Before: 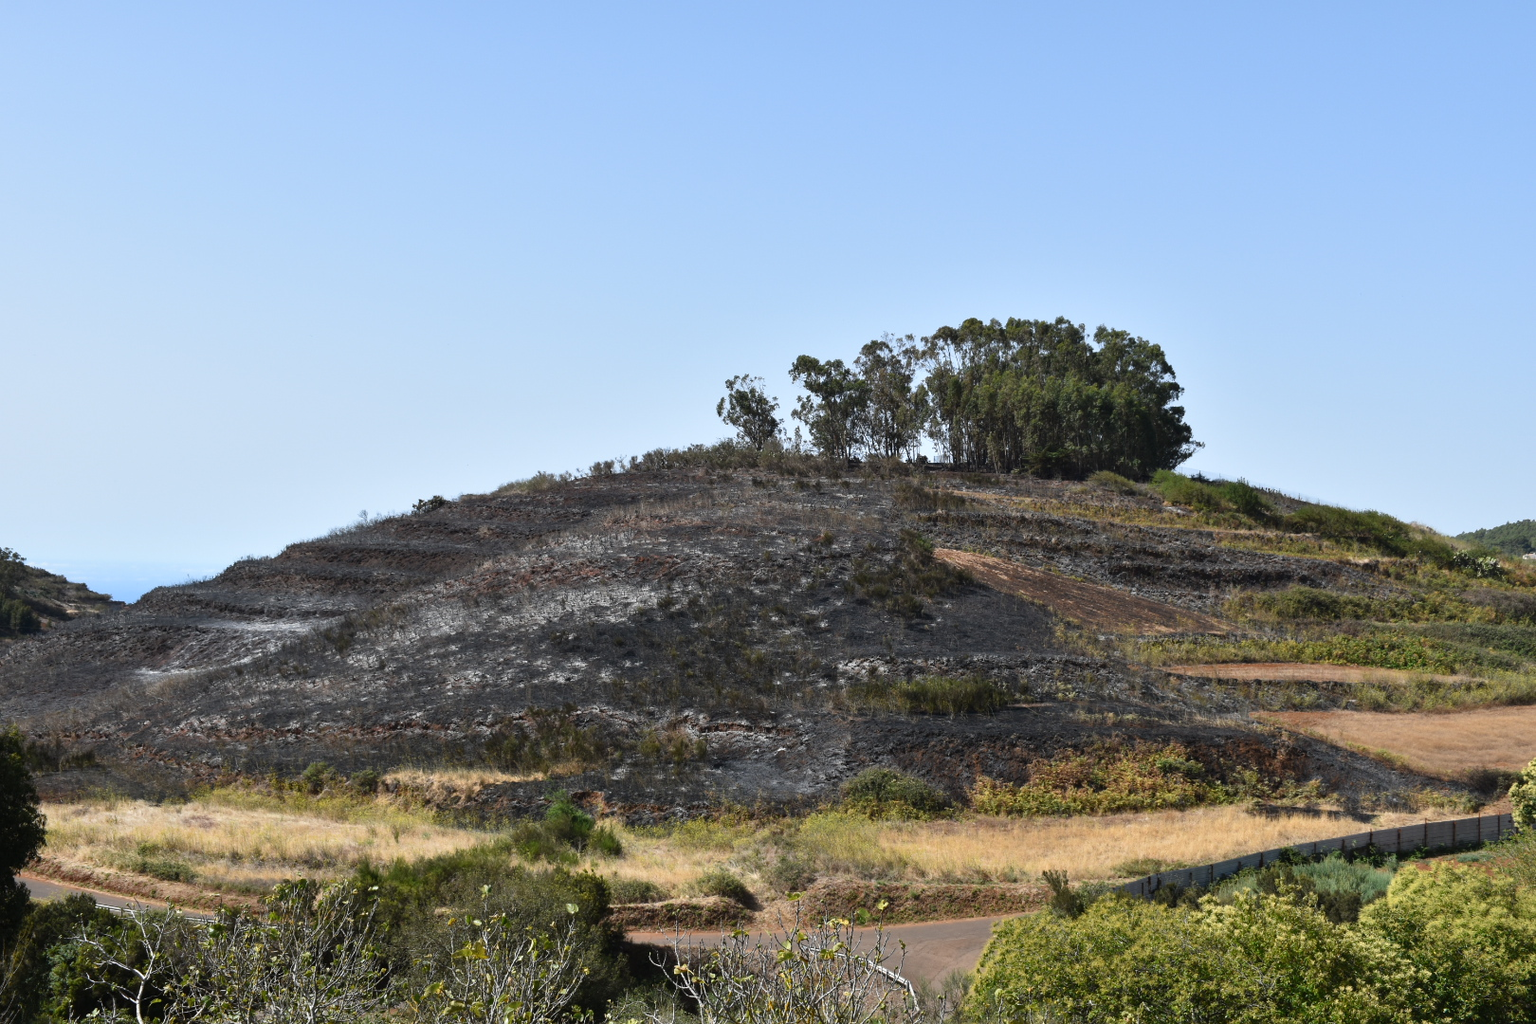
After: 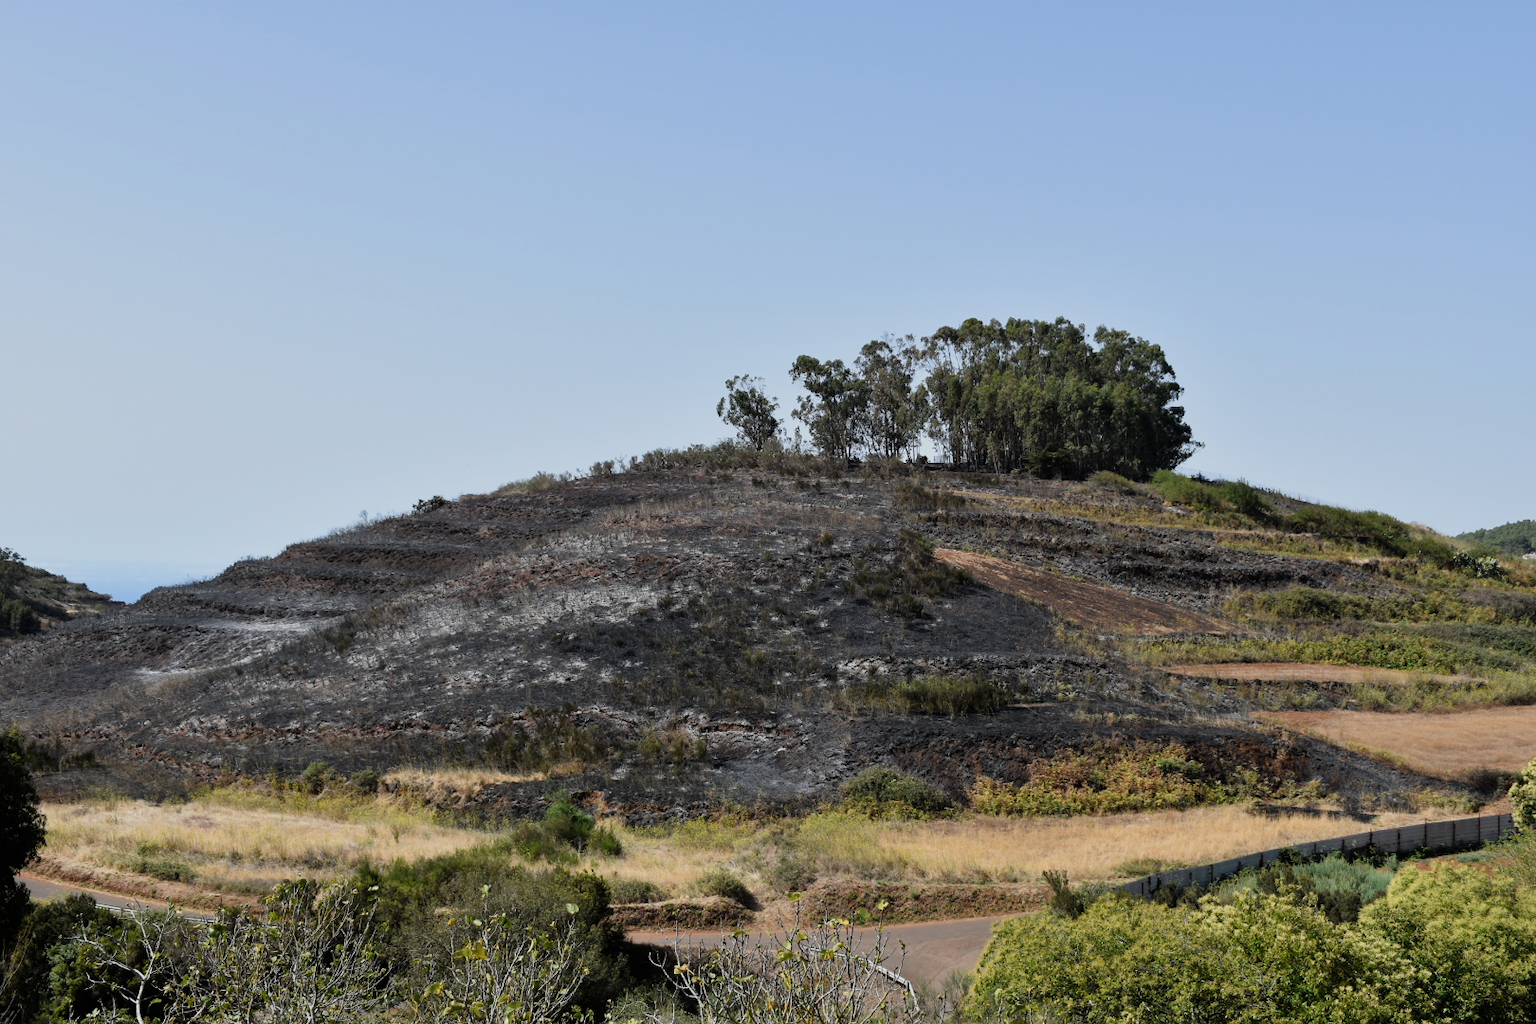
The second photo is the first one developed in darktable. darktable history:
filmic rgb: middle gray luminance 18.32%, black relative exposure -11.17 EV, white relative exposure 3.74 EV, threshold 5.97 EV, target black luminance 0%, hardness 5.82, latitude 58.01%, contrast 0.964, shadows ↔ highlights balance 49.26%, enable highlight reconstruction true
